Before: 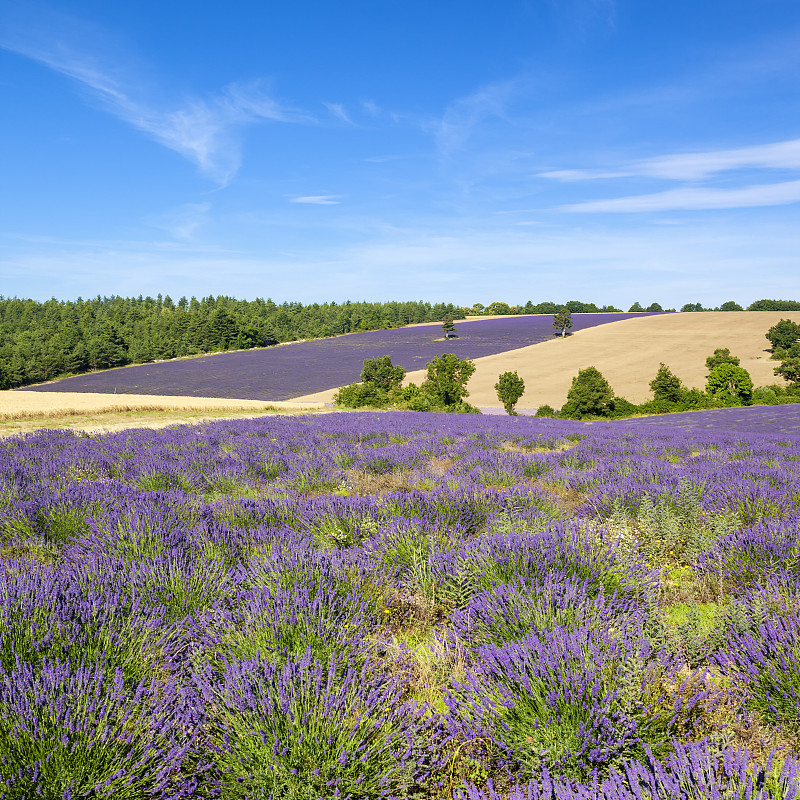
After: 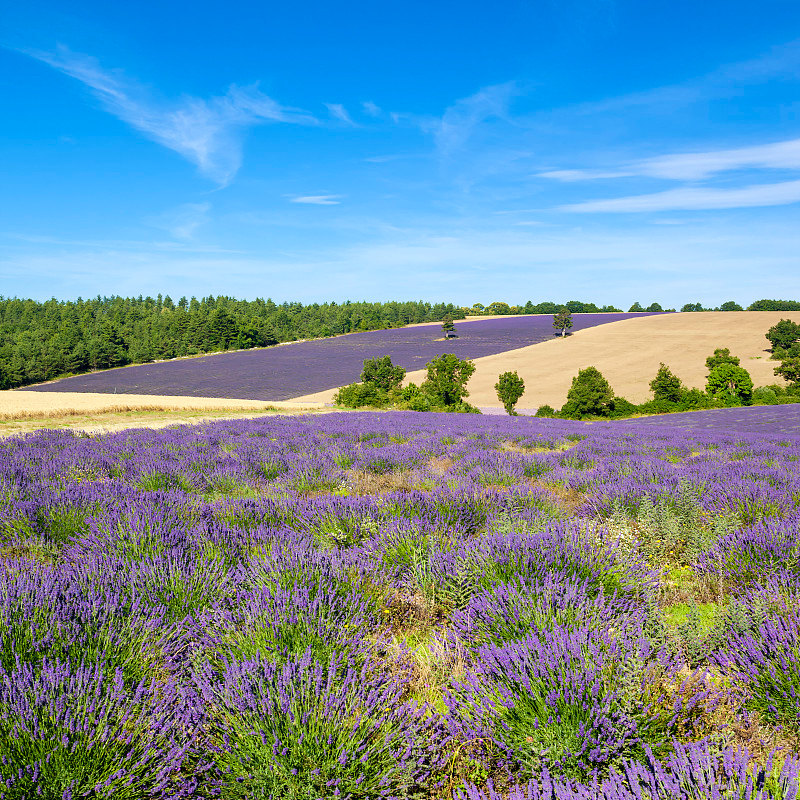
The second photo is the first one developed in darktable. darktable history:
tone equalizer: on, module defaults
white balance: red 0.986, blue 1.01
